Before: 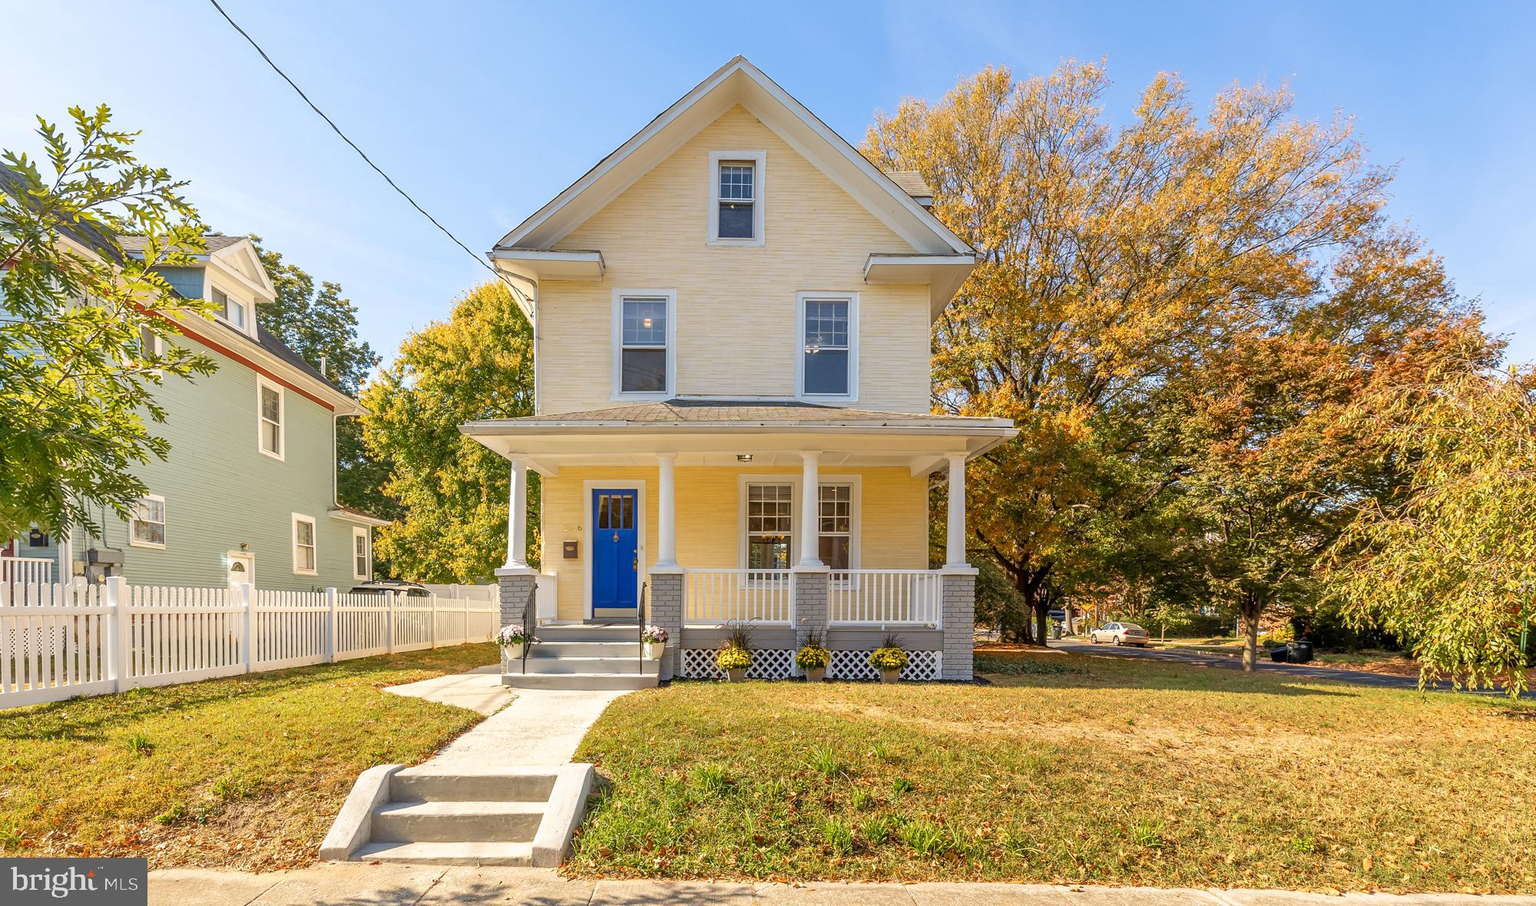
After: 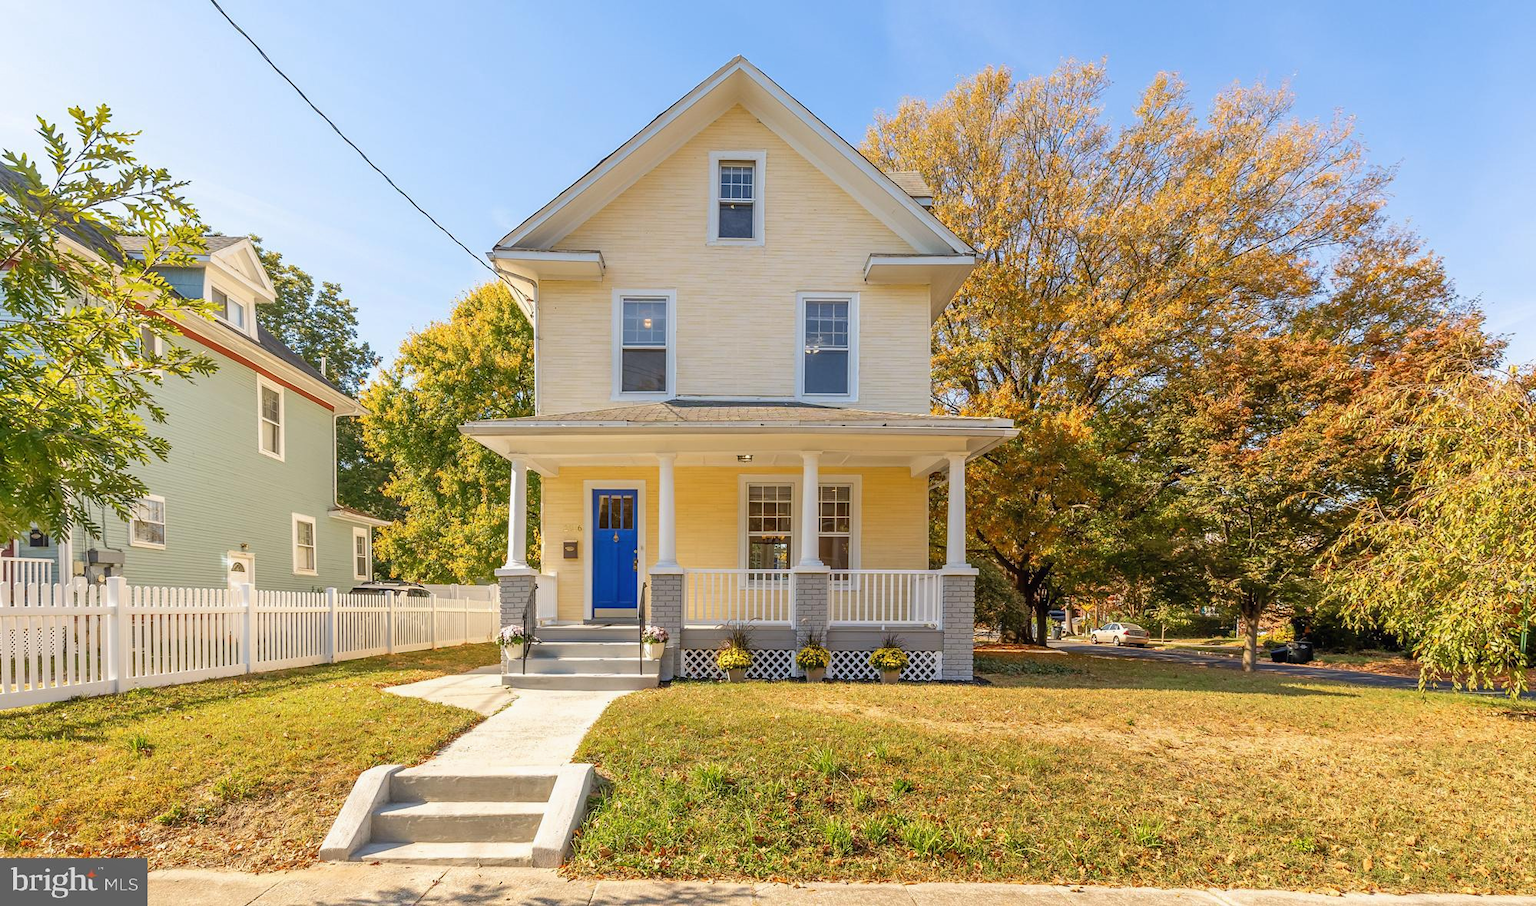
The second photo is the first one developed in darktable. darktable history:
local contrast: mode bilateral grid, contrast 99, coarseness 100, detail 90%, midtone range 0.2
